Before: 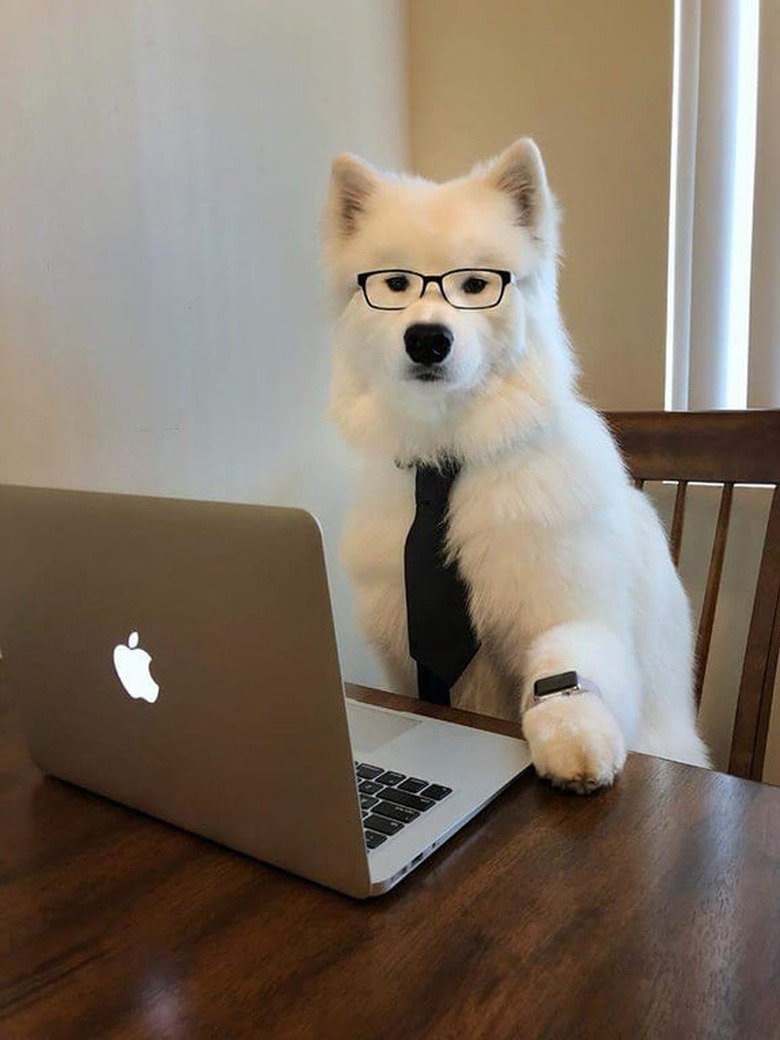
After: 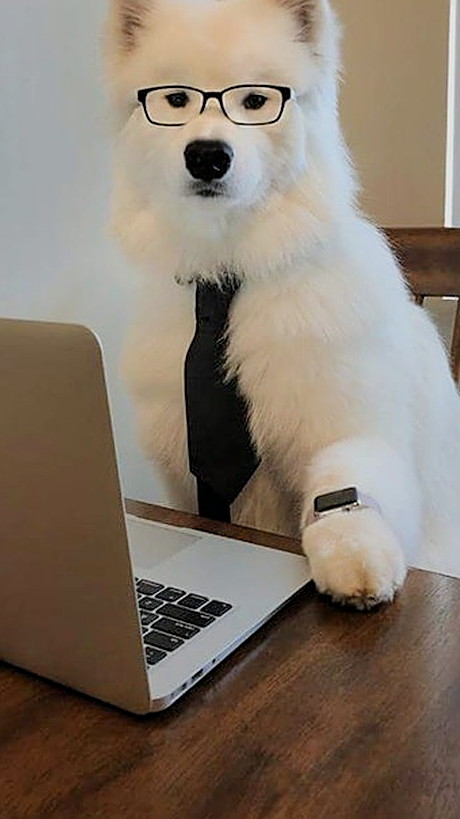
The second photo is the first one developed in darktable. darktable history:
exposure: exposure 0.299 EV, compensate exposure bias true, compensate highlight preservation false
sharpen: on, module defaults
crop and rotate: left 28.25%, top 17.695%, right 12.748%, bottom 3.503%
filmic rgb: middle gray luminance 18.33%, black relative exposure -10.47 EV, white relative exposure 3.41 EV, target black luminance 0%, hardness 6.01, latitude 98.03%, contrast 0.835, shadows ↔ highlights balance 0.504%
